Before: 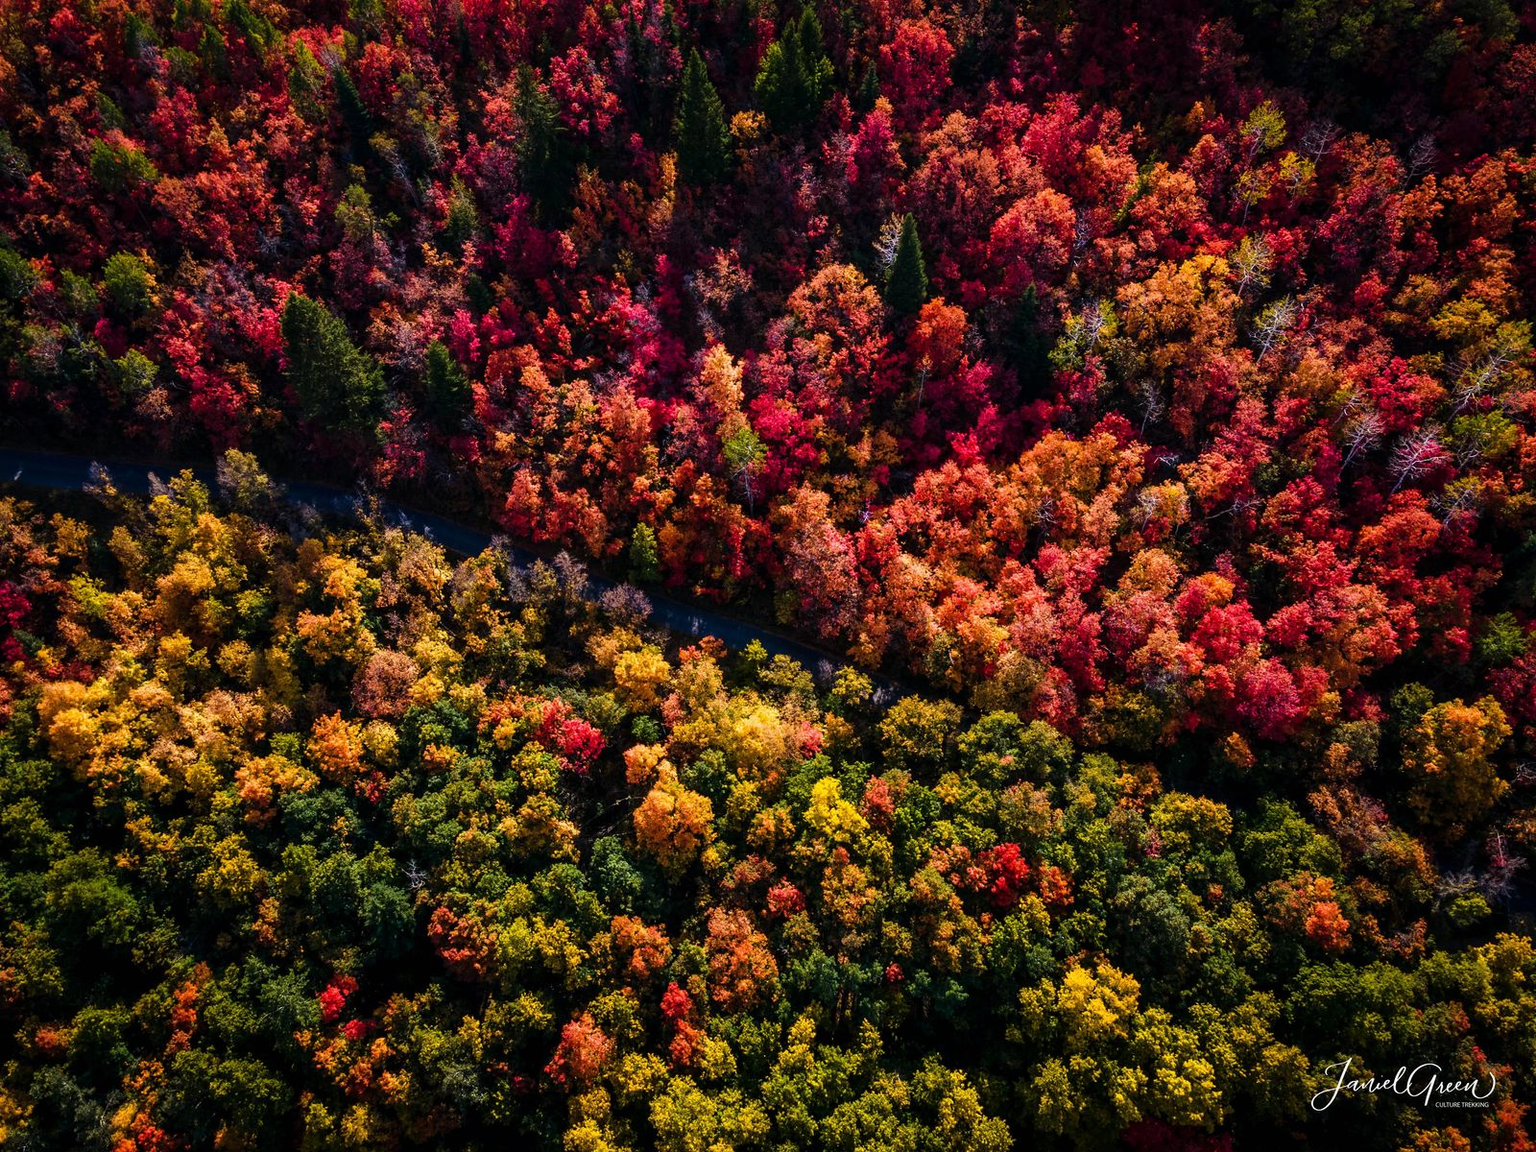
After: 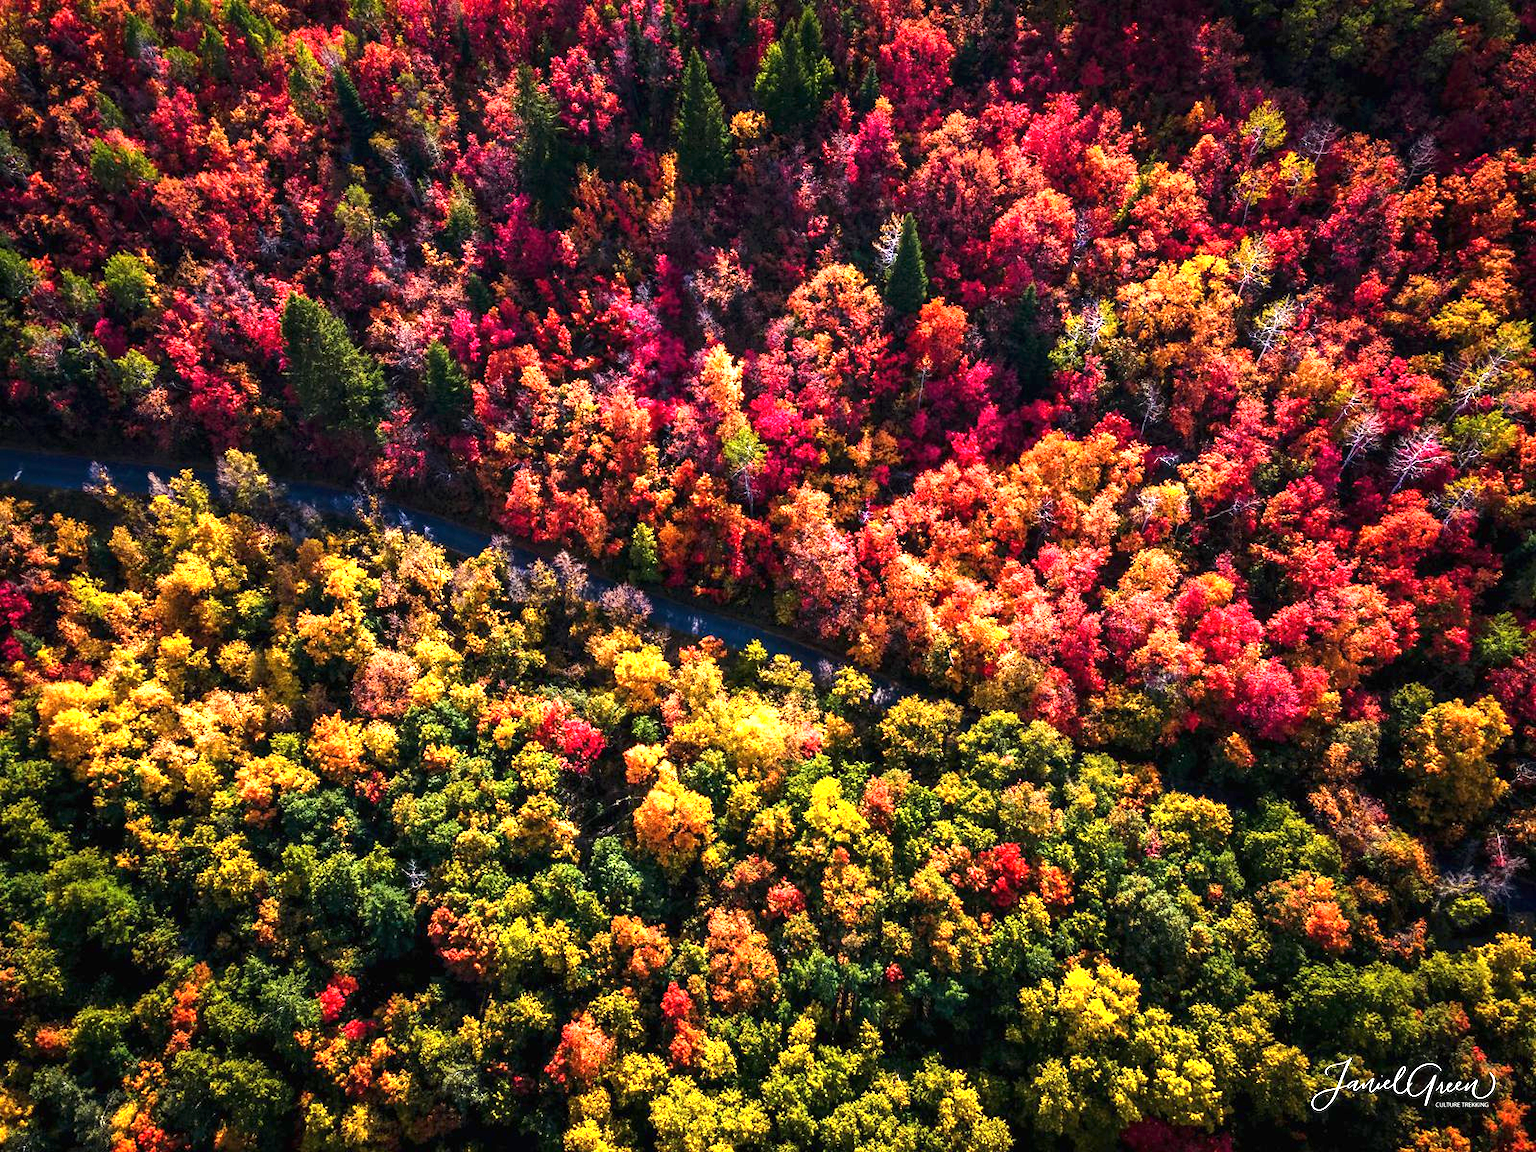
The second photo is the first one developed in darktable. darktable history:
exposure: black level correction 0, exposure 1.45 EV, compensate exposure bias true, compensate highlight preservation false
white balance: emerald 1
